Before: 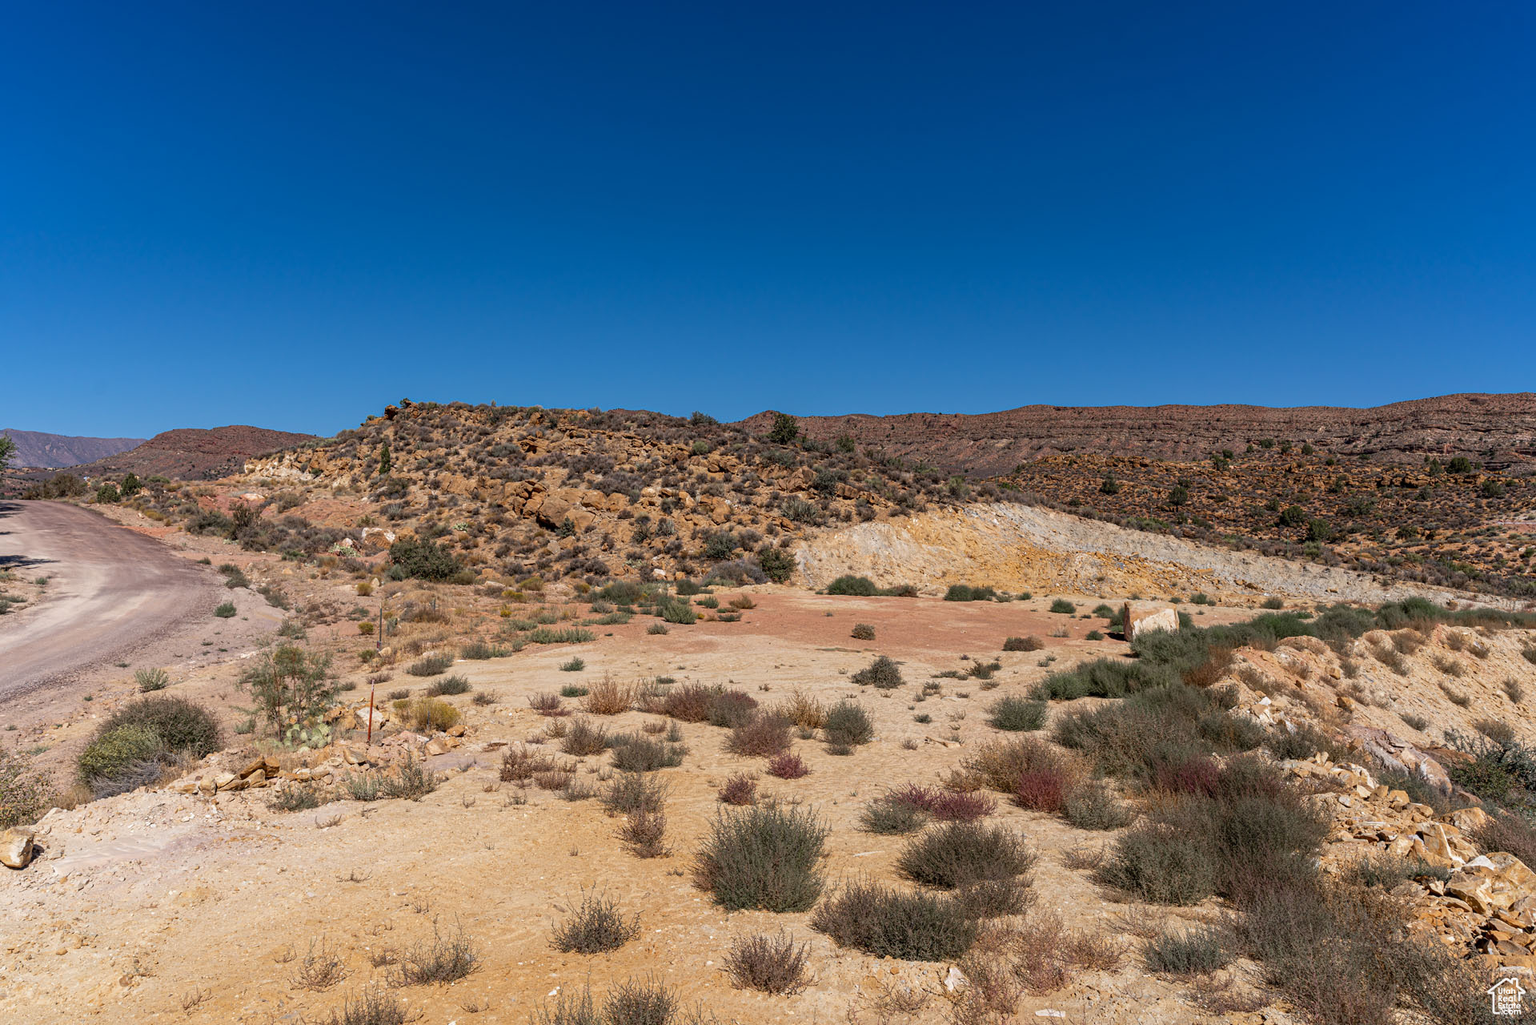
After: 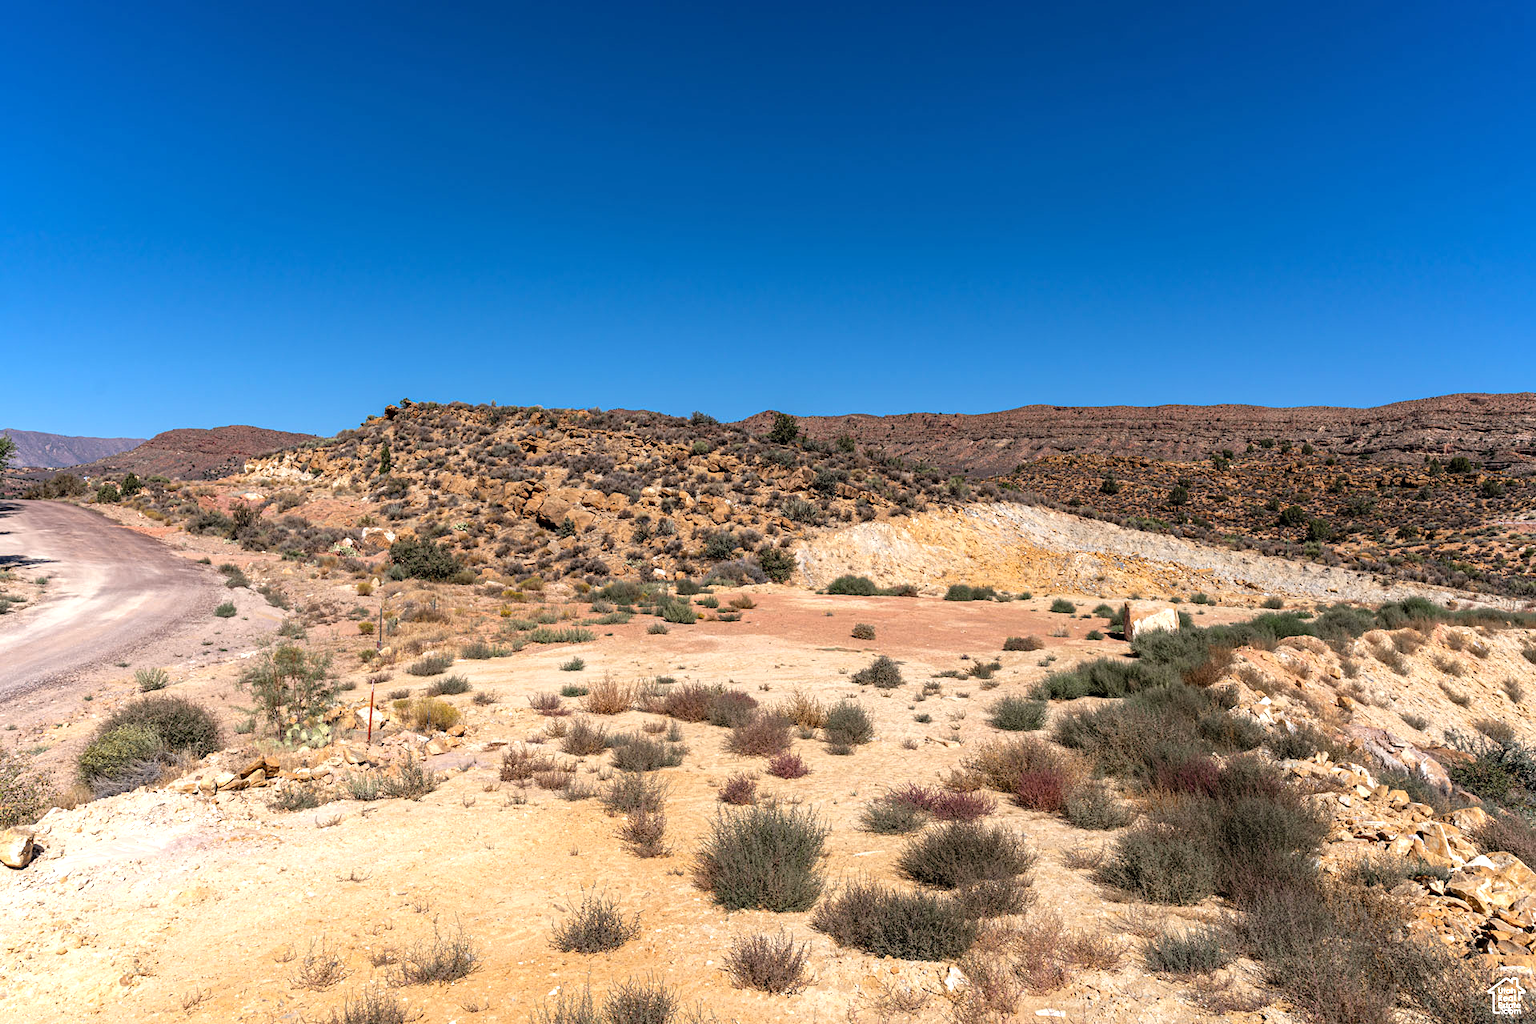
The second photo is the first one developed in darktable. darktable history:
tone equalizer: -8 EV -0.728 EV, -7 EV -0.681 EV, -6 EV -0.595 EV, -5 EV -0.408 EV, -3 EV 0.375 EV, -2 EV 0.6 EV, -1 EV 0.695 EV, +0 EV 0.775 EV, mask exposure compensation -0.487 EV
